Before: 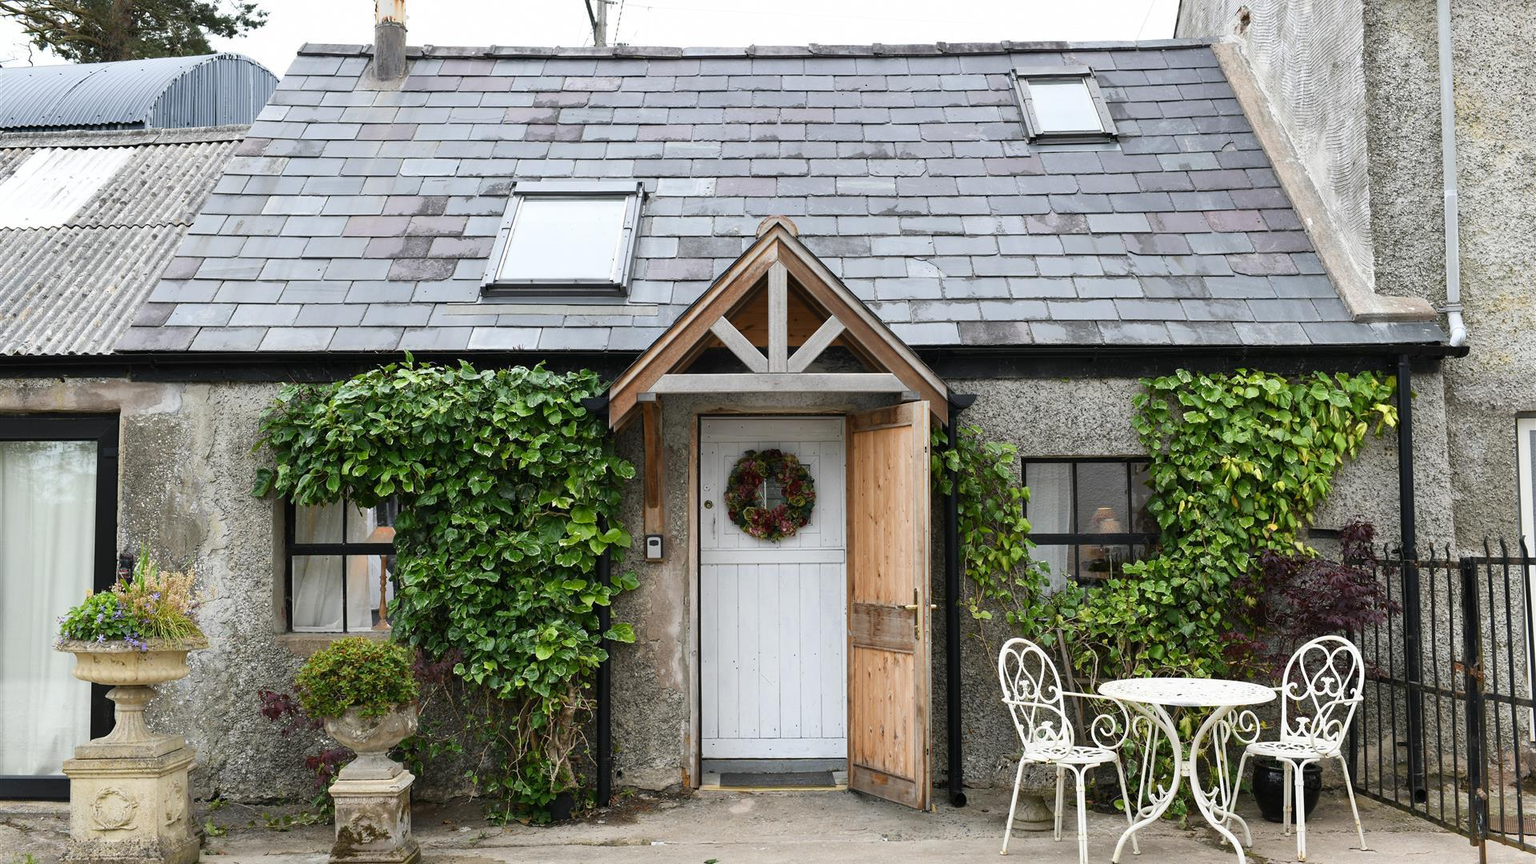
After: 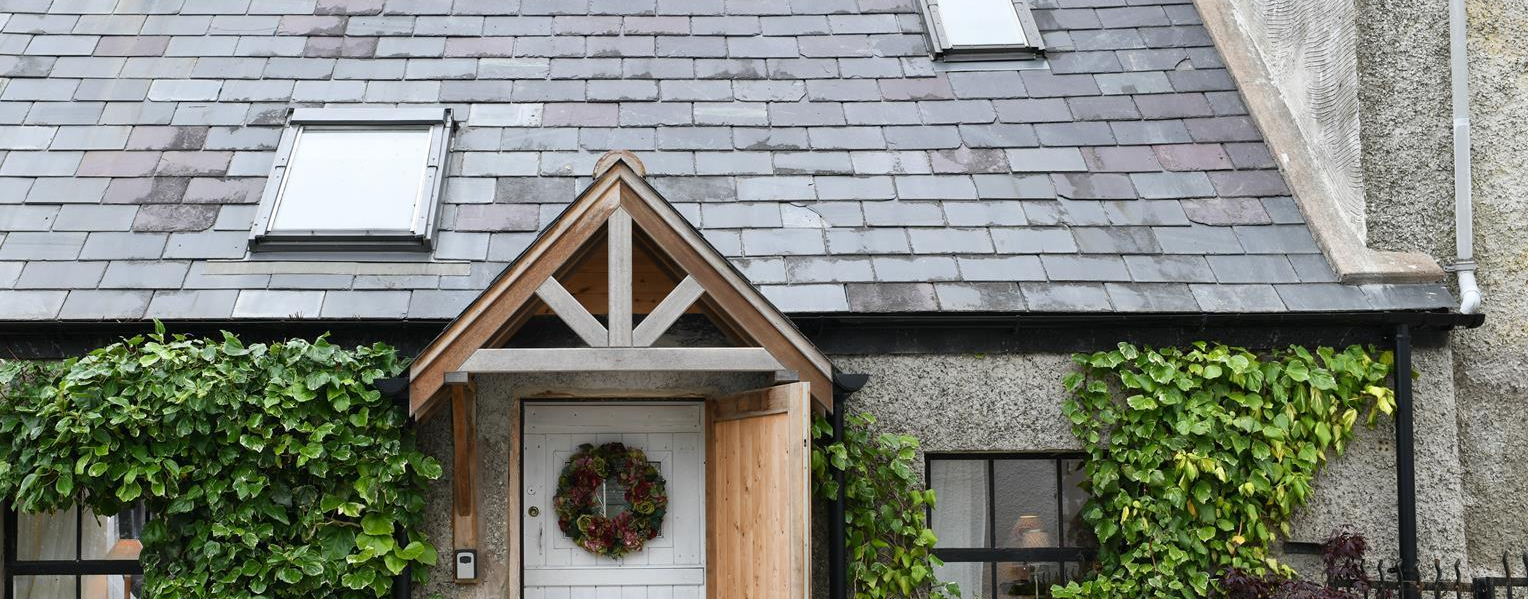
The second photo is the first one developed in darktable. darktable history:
crop: left 18.376%, top 11.084%, right 1.996%, bottom 33.369%
